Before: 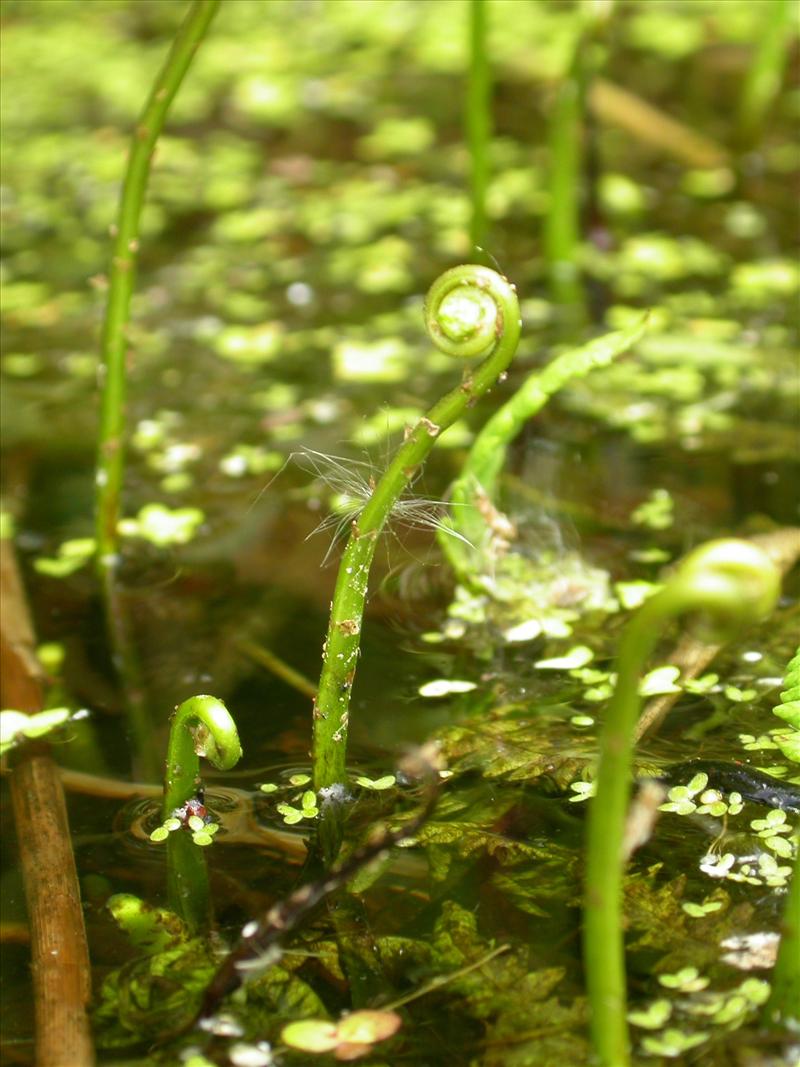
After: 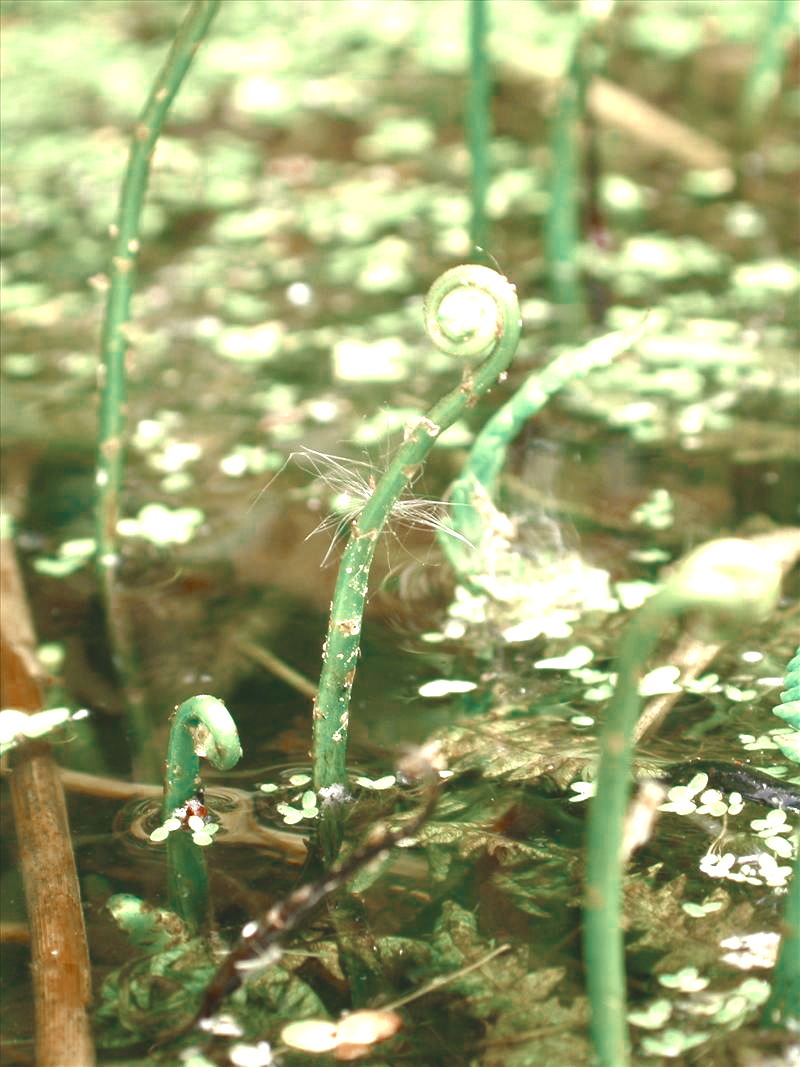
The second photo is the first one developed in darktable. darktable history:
color balance rgb: shadows lift › chroma 3.092%, shadows lift › hue 278.32°, highlights gain › chroma 3.097%, highlights gain › hue 71.49°, white fulcrum 0.089 EV, perceptual saturation grading › global saturation 0.462%, perceptual saturation grading › highlights -31.642%, perceptual saturation grading › mid-tones 5.659%, perceptual saturation grading › shadows 18.972%, perceptual brilliance grading › global brilliance 9.293%, perceptual brilliance grading › shadows 14.185%
exposure: black level correction -0.005, exposure 0.617 EV, compensate highlight preservation false
color zones: curves: ch0 [(0, 0.5) (0.125, 0.4) (0.25, 0.5) (0.375, 0.4) (0.5, 0.4) (0.625, 0.6) (0.75, 0.6) (0.875, 0.5)]; ch1 [(0, 0.4) (0.125, 0.5) (0.25, 0.4) (0.375, 0.4) (0.5, 0.4) (0.625, 0.4) (0.75, 0.5) (0.875, 0.4)]; ch2 [(0, 0.6) (0.125, 0.5) (0.25, 0.5) (0.375, 0.6) (0.5, 0.6) (0.625, 0.5) (0.75, 0.5) (0.875, 0.5)], mix 100.24%
